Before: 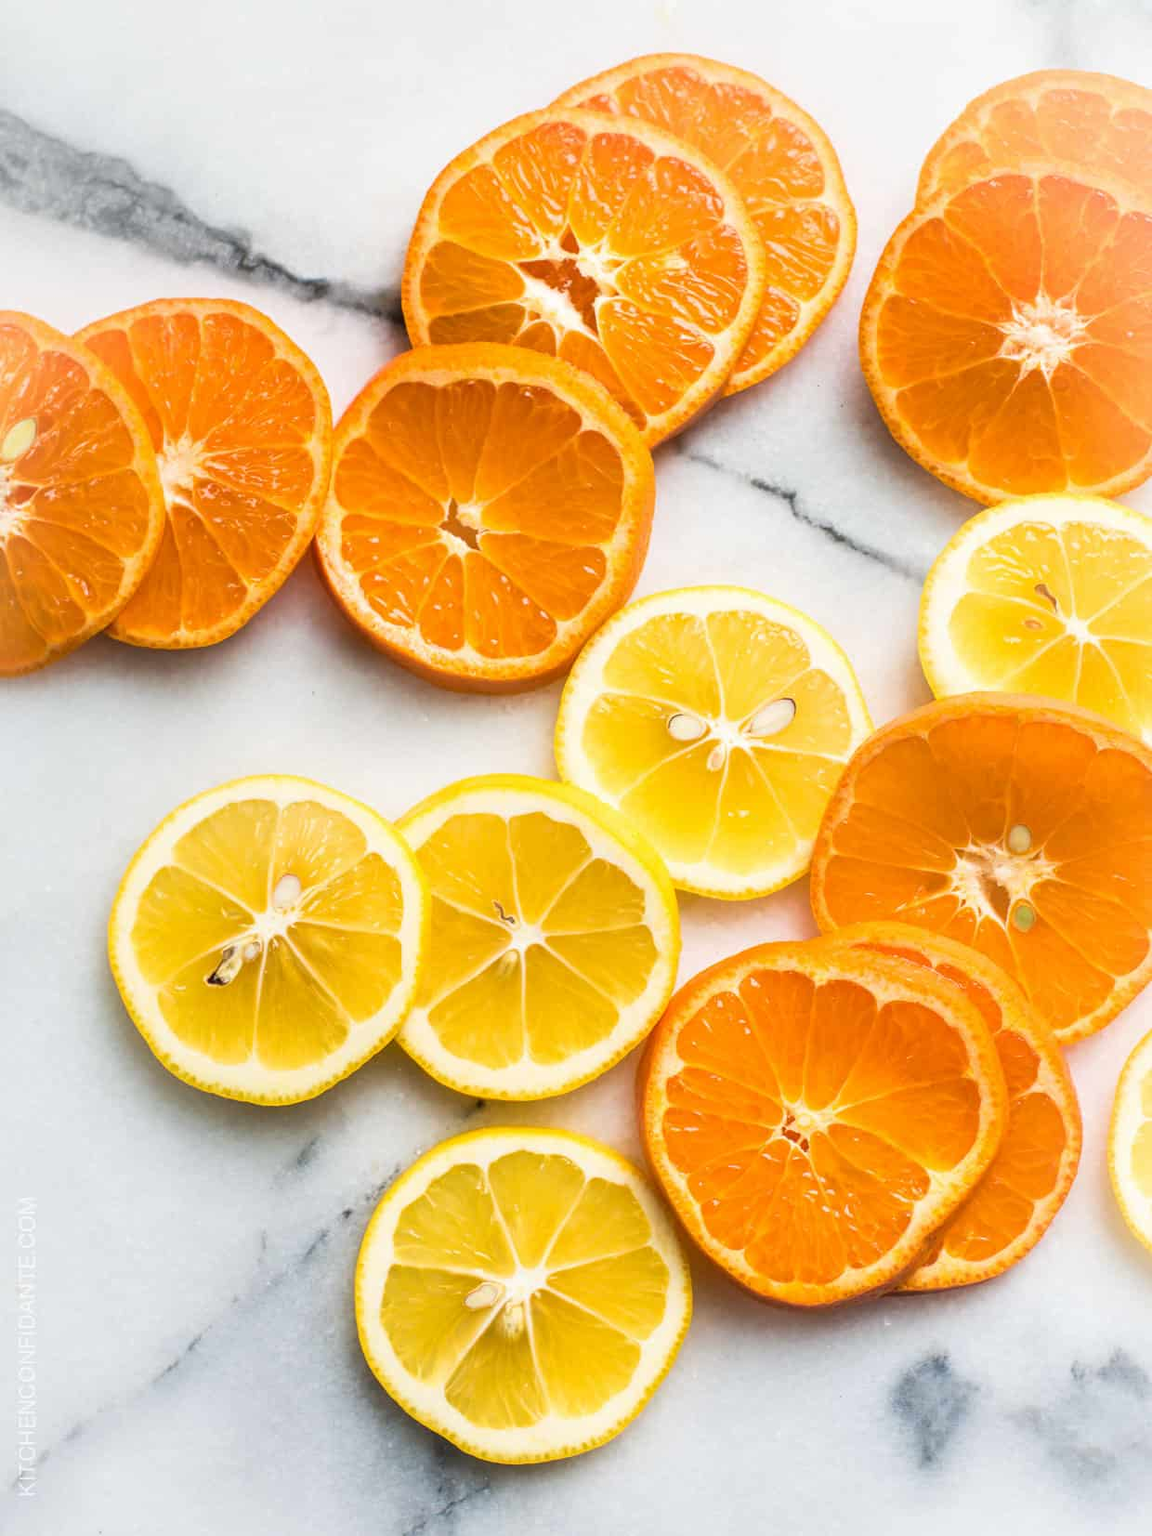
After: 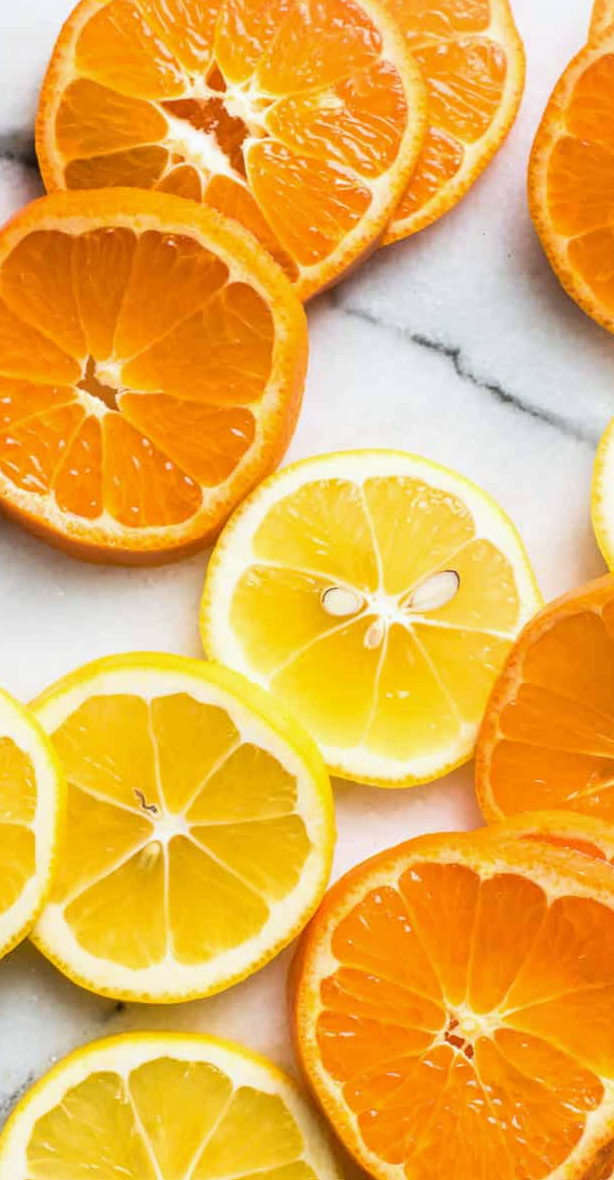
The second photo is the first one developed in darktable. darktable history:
crop: left 32.075%, top 10.976%, right 18.355%, bottom 17.596%
white balance: red 0.982, blue 1.018
